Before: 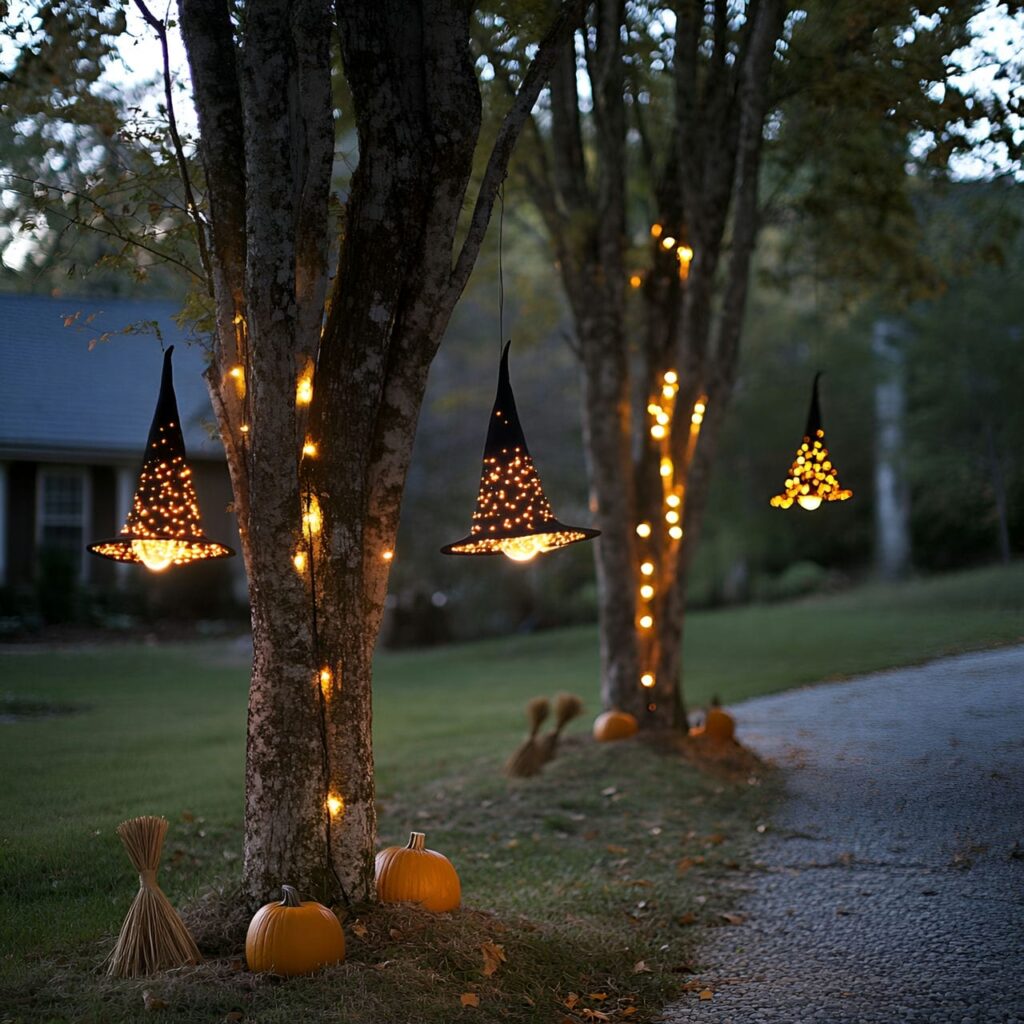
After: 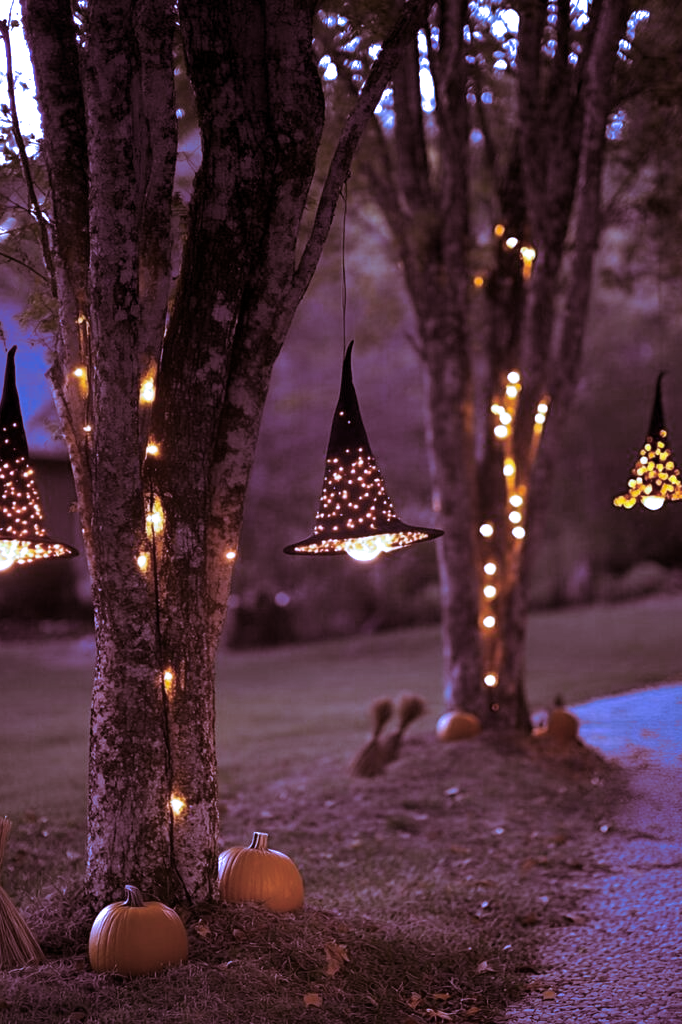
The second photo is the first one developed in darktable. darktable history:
white balance: red 0.98, blue 1.61
crop: left 15.419%, right 17.914%
split-toning: highlights › hue 180°
